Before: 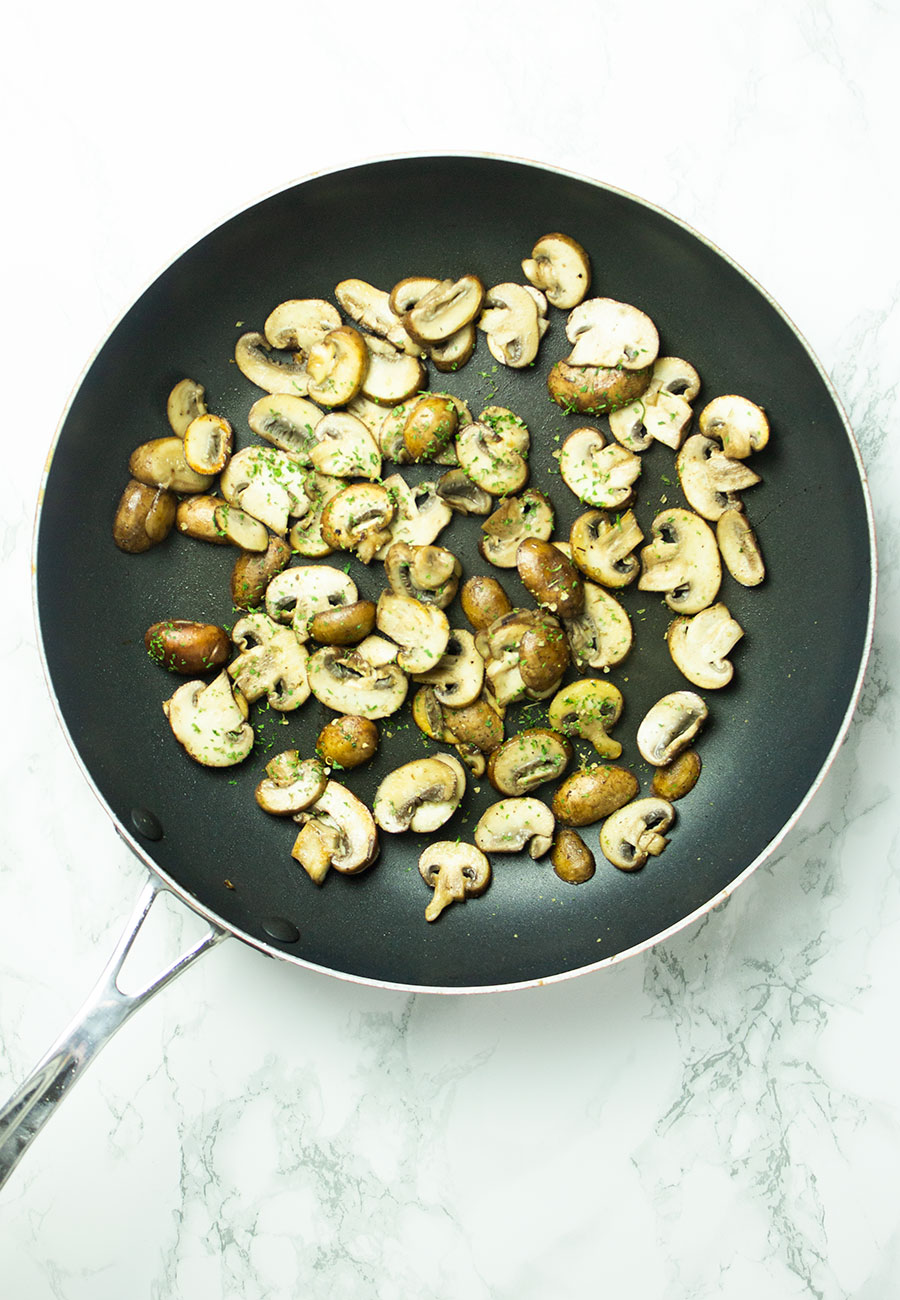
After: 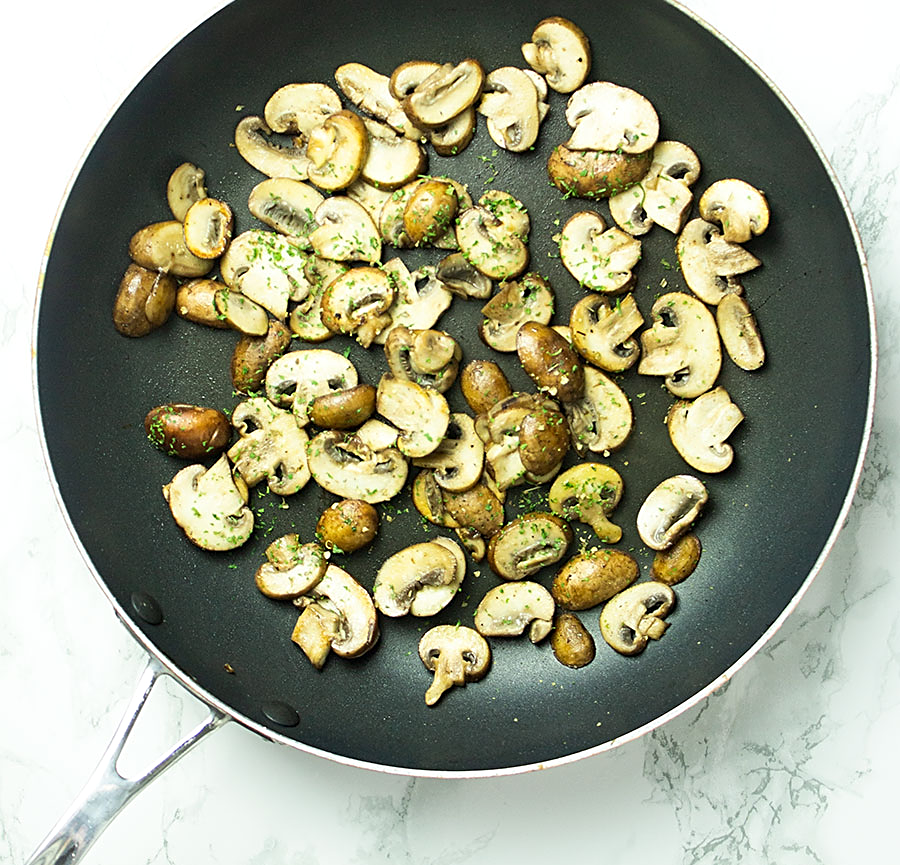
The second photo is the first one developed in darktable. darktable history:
sharpen: on, module defaults
shadows and highlights: shadows 11.89, white point adjustment 1.18, highlights -0.904, soften with gaussian
crop: top 16.669%, bottom 16.725%
